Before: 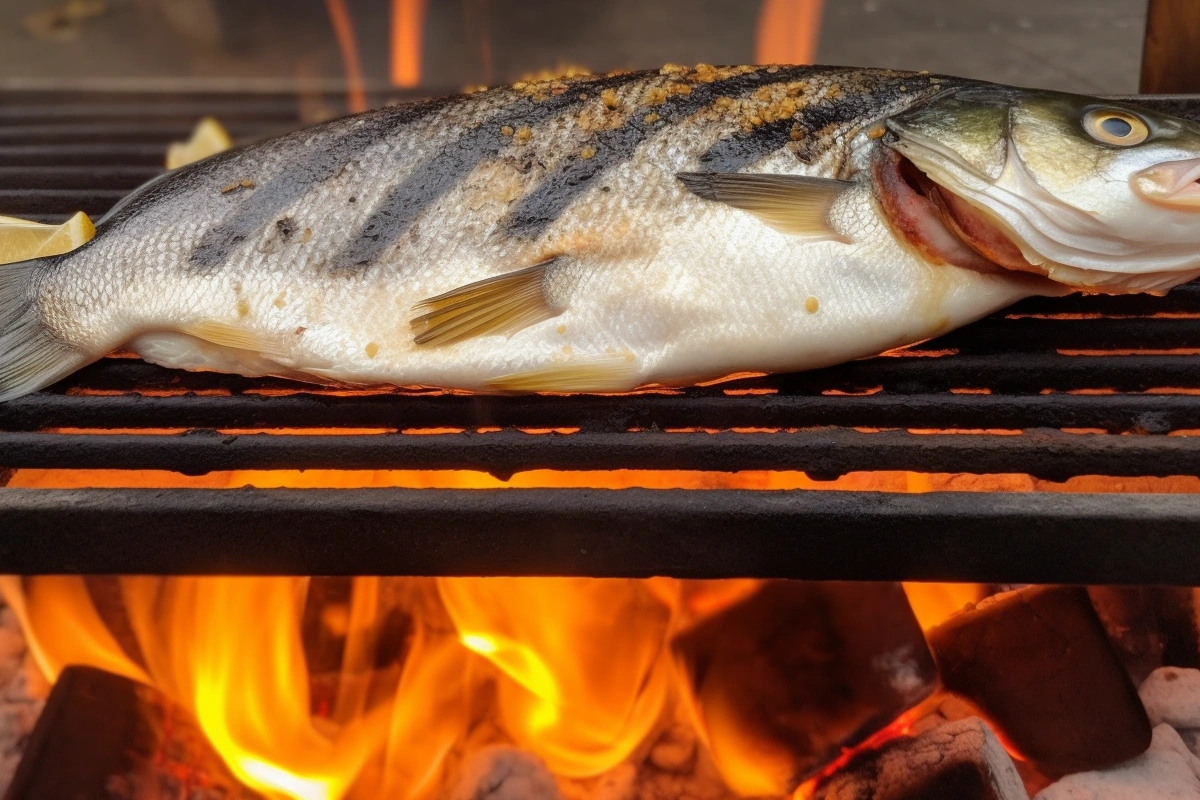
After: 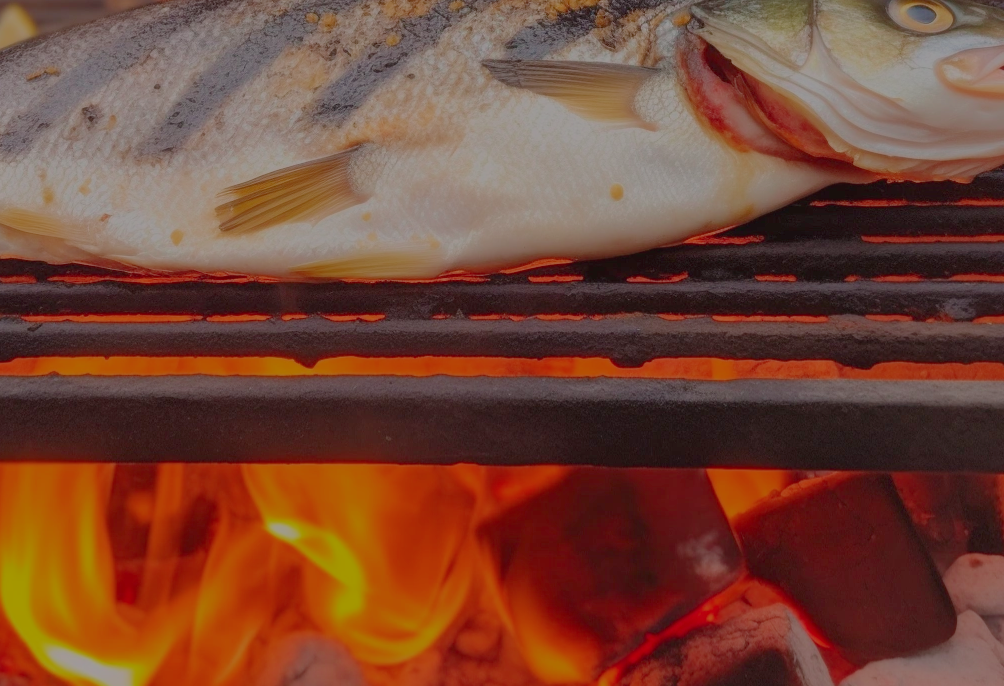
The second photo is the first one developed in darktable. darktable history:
filmic rgb: black relative exposure -14 EV, white relative exposure 8 EV, threshold 3 EV, hardness 3.74, latitude 50%, contrast 0.5, color science v5 (2021), contrast in shadows safe, contrast in highlights safe, enable highlight reconstruction true
tone curve: curves: ch0 [(0, 0.029) (0.253, 0.237) (1, 0.945)]; ch1 [(0, 0) (0.401, 0.42) (0.442, 0.47) (0.492, 0.498) (0.511, 0.523) (0.557, 0.565) (0.66, 0.683) (1, 1)]; ch2 [(0, 0) (0.394, 0.413) (0.5, 0.5) (0.578, 0.568) (1, 1)], color space Lab, independent channels, preserve colors none
crop: left 16.315%, top 14.246%
